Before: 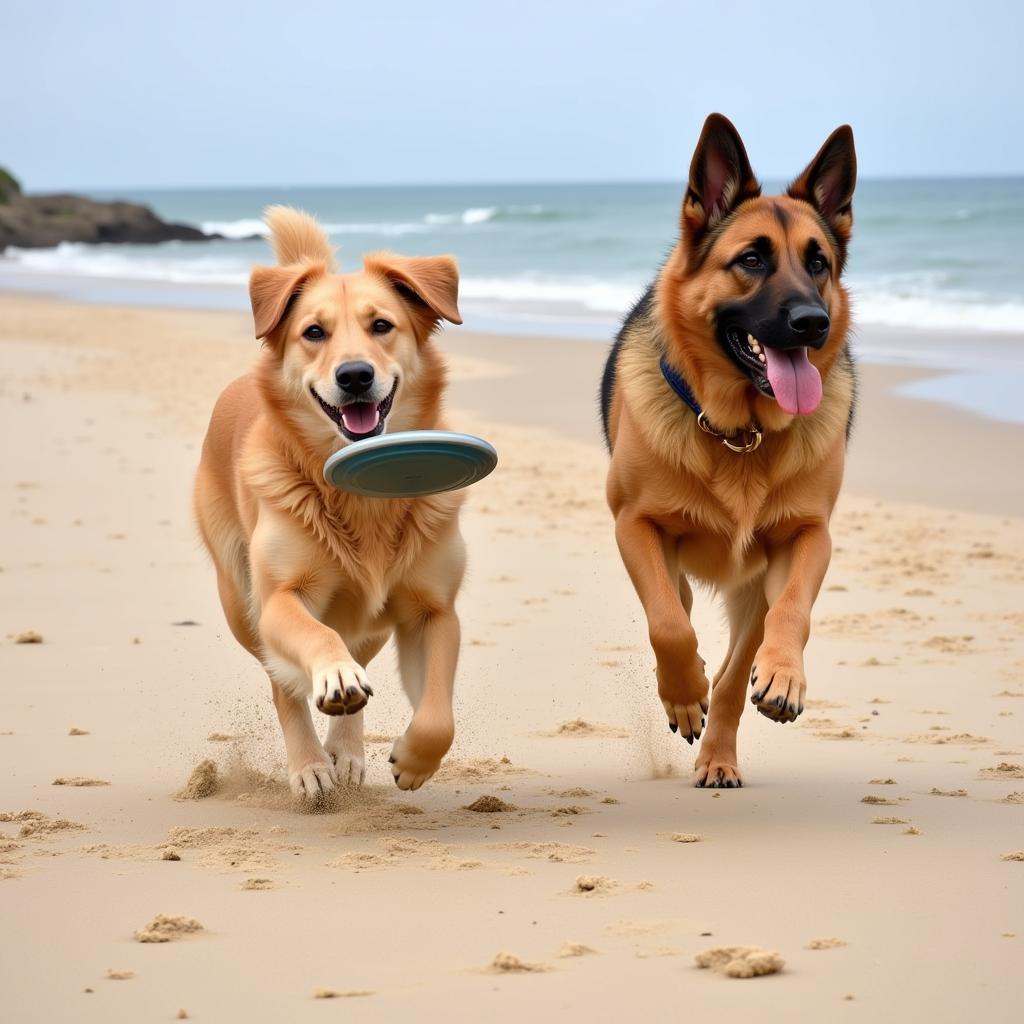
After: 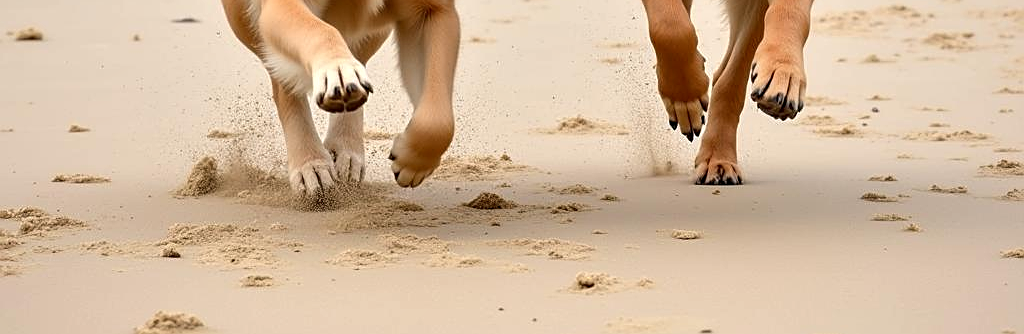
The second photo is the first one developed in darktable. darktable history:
crop and rotate: top 58.911%, bottom 8.42%
local contrast: highlights 83%, shadows 78%
sharpen: on, module defaults
